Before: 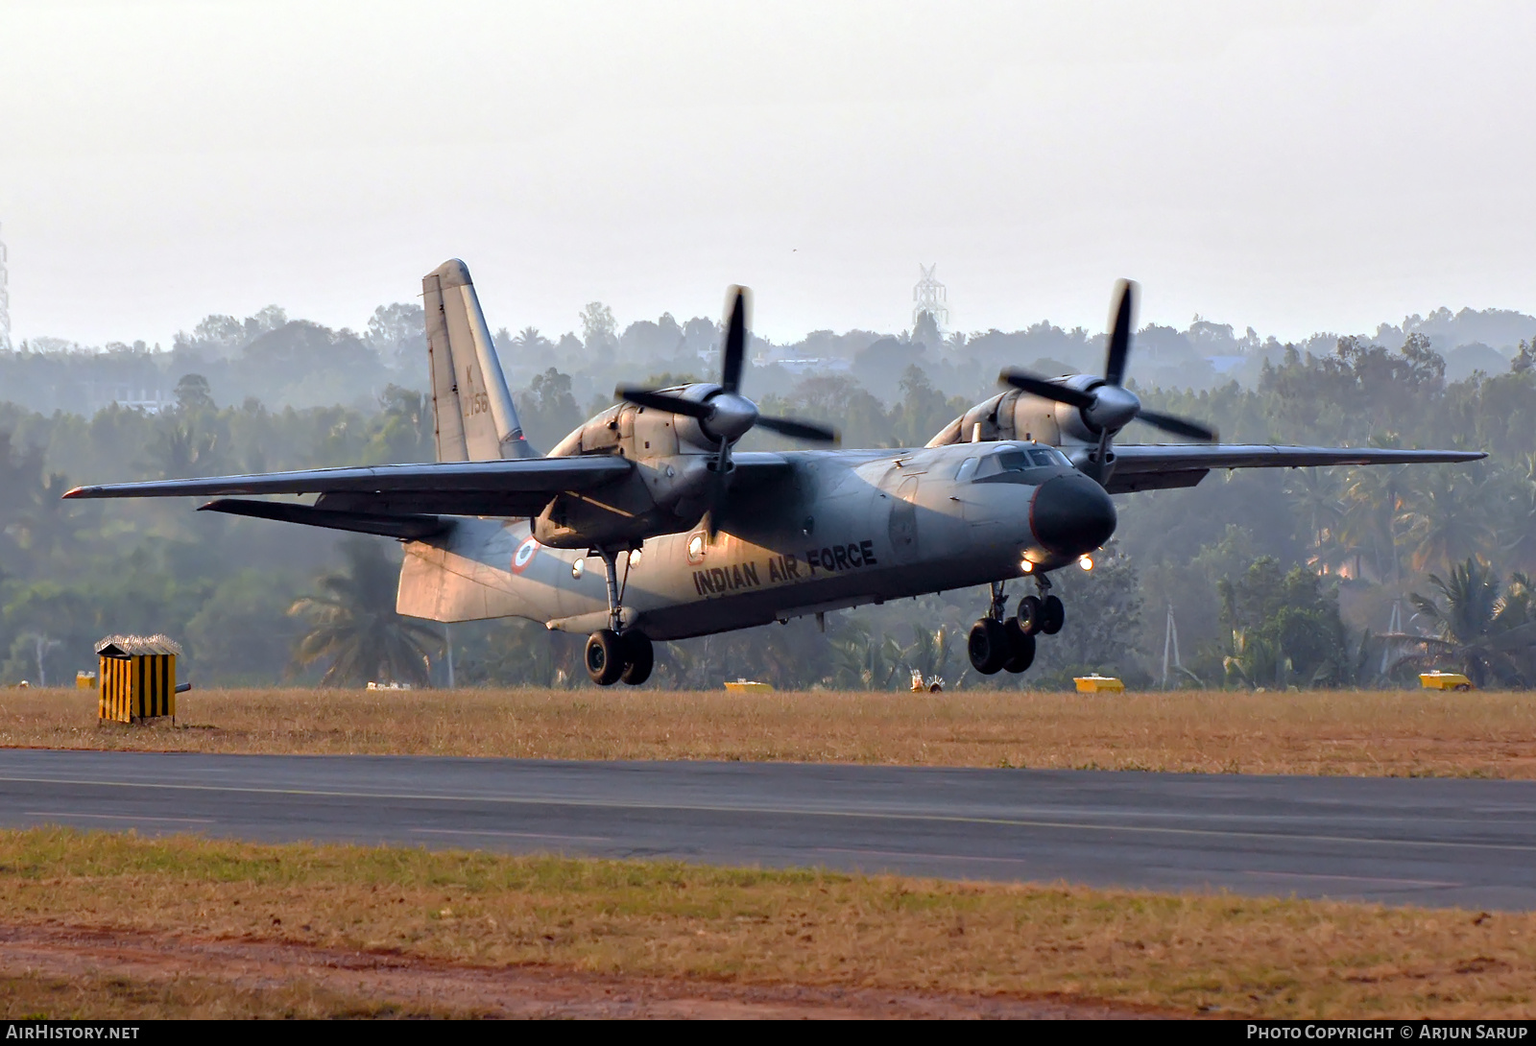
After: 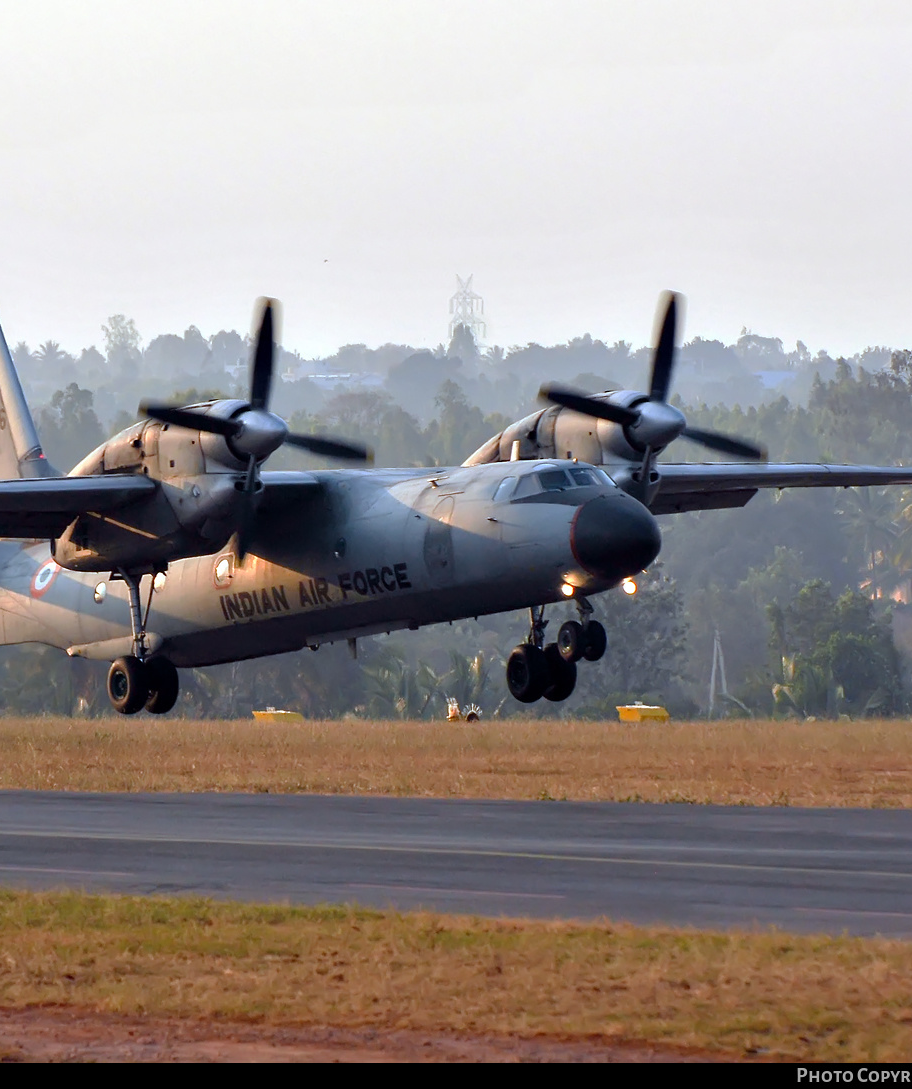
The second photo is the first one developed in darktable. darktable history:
crop: left 31.419%, top 0.008%, right 11.53%
